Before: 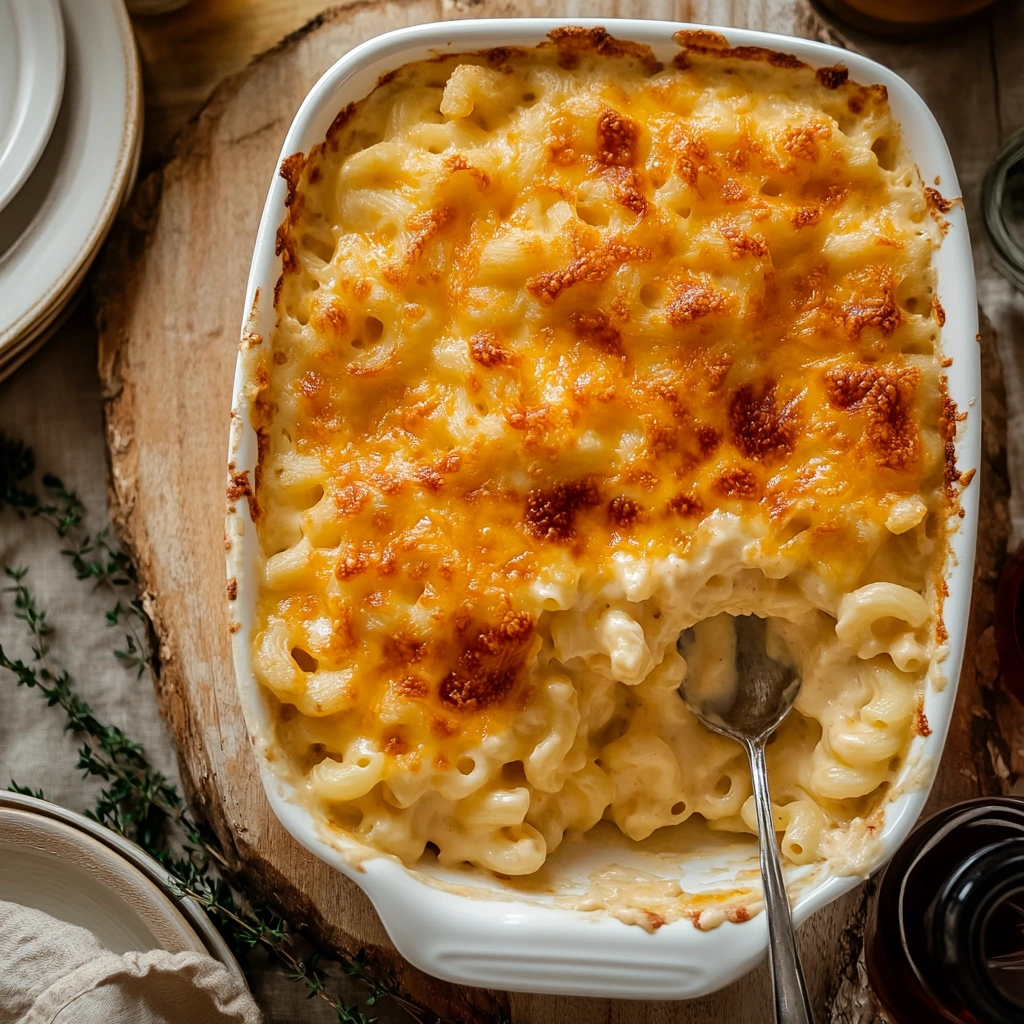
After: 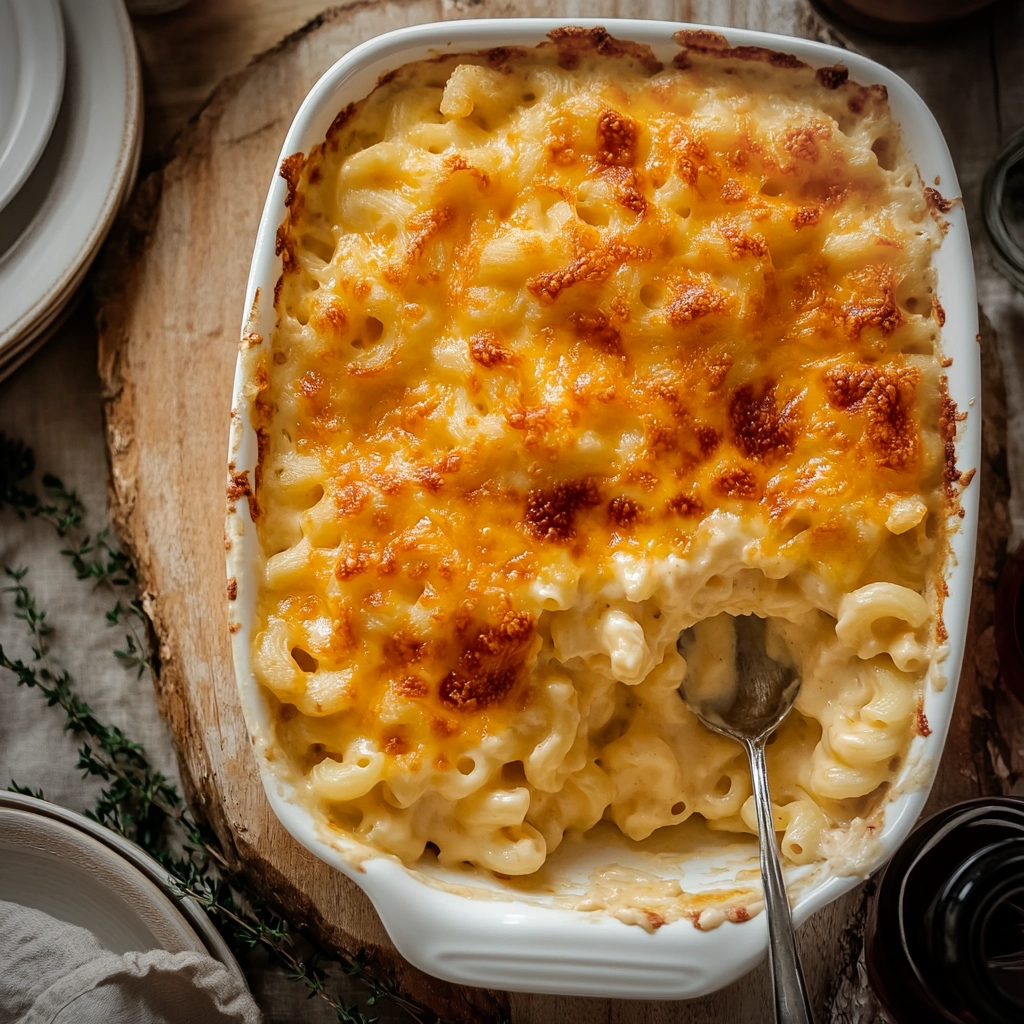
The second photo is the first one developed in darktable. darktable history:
vignetting: fall-off start 79.84%, unbound false
